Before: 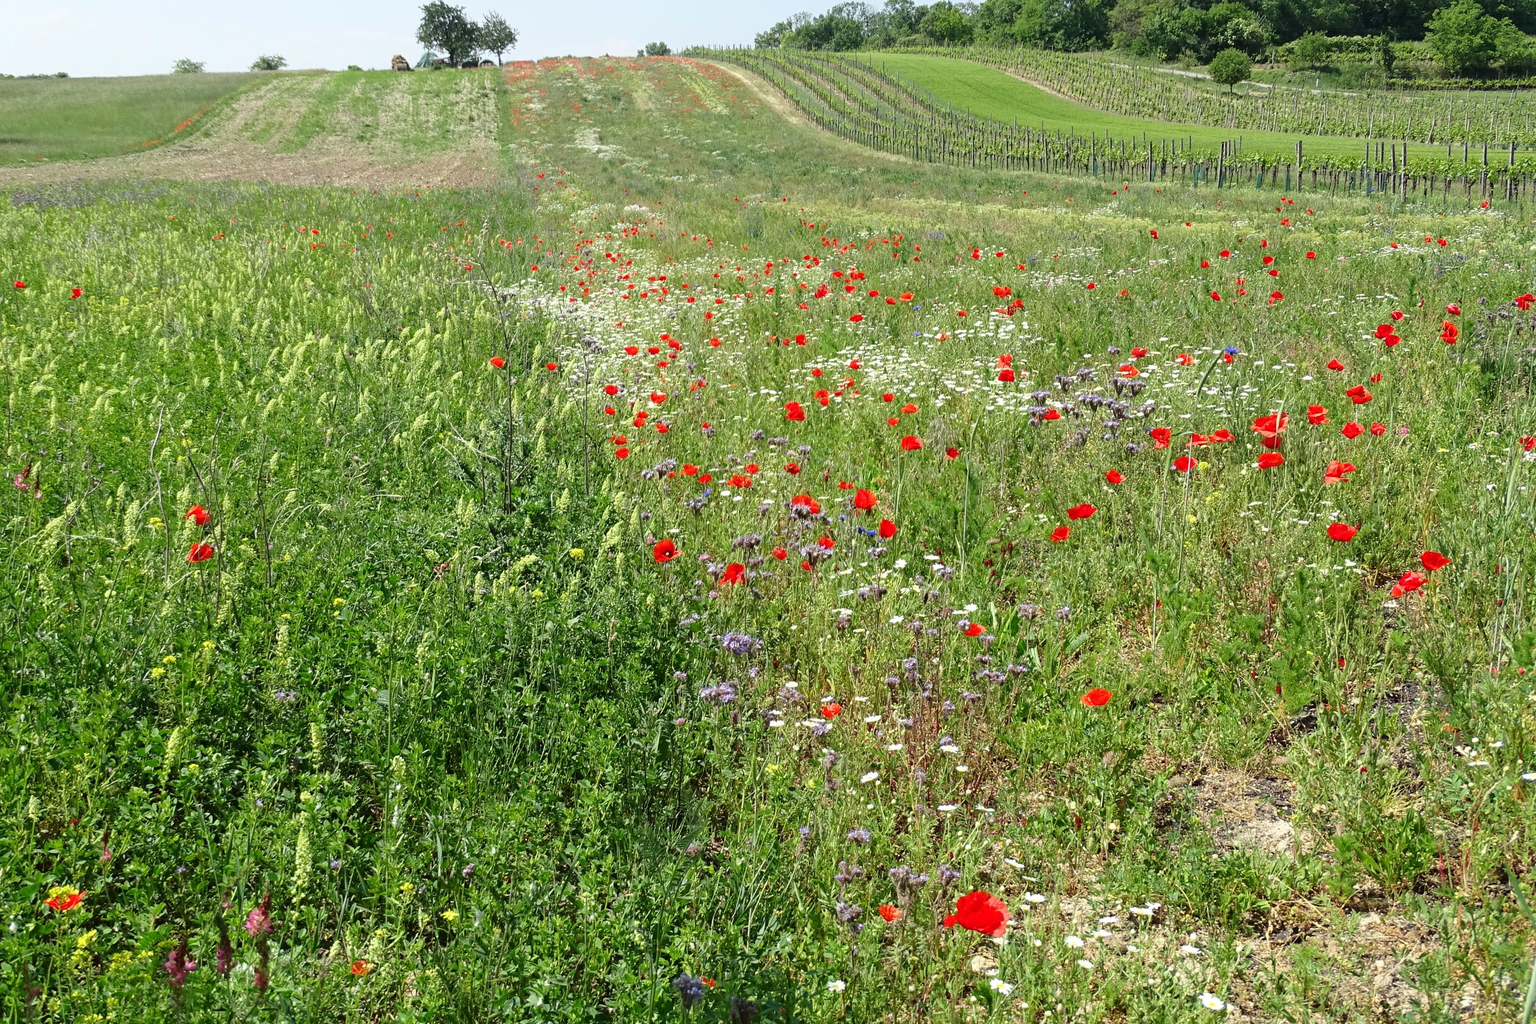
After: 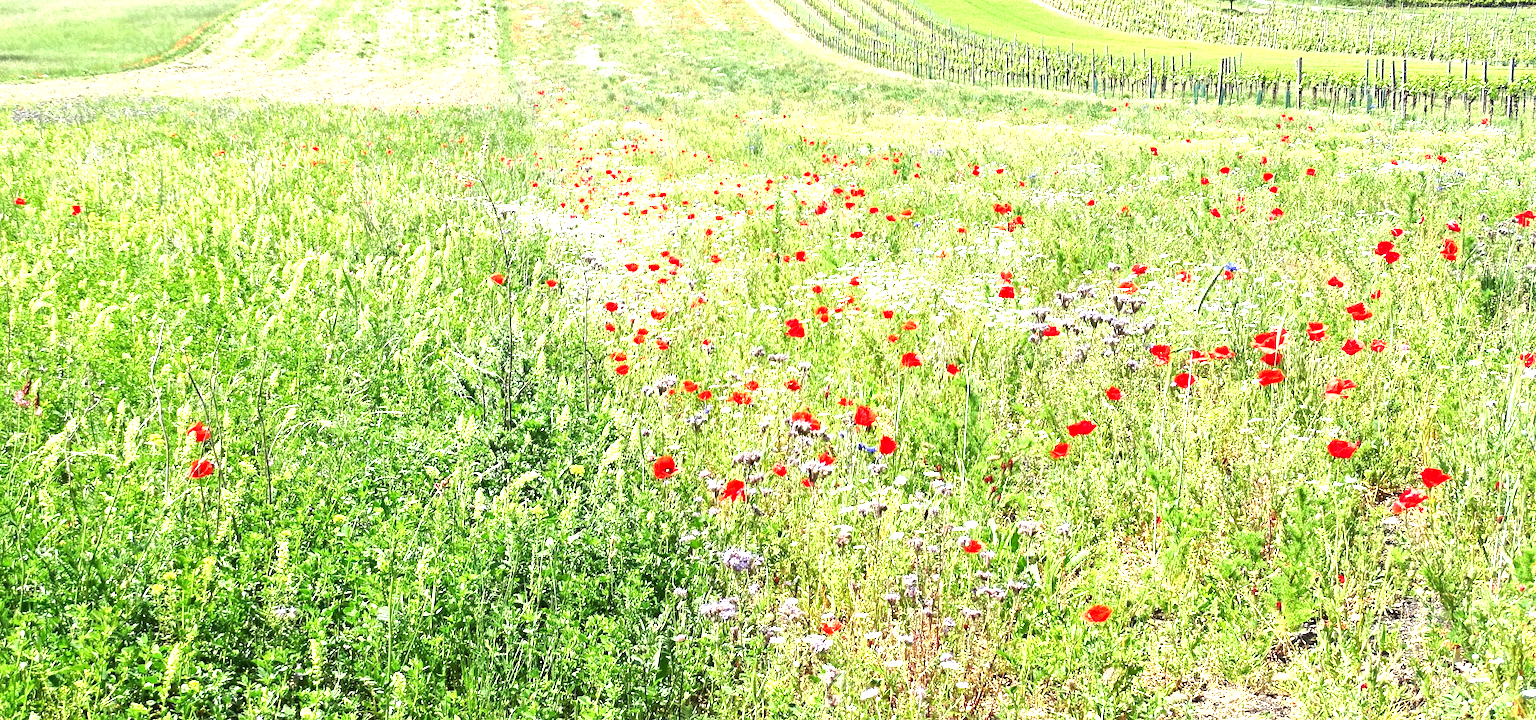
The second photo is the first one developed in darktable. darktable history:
local contrast: mode bilateral grid, contrast 20, coarseness 51, detail 141%, midtone range 0.2
crop and rotate: top 8.17%, bottom 21.398%
exposure: black level correction 0, exposure 1.676 EV, compensate highlight preservation false
